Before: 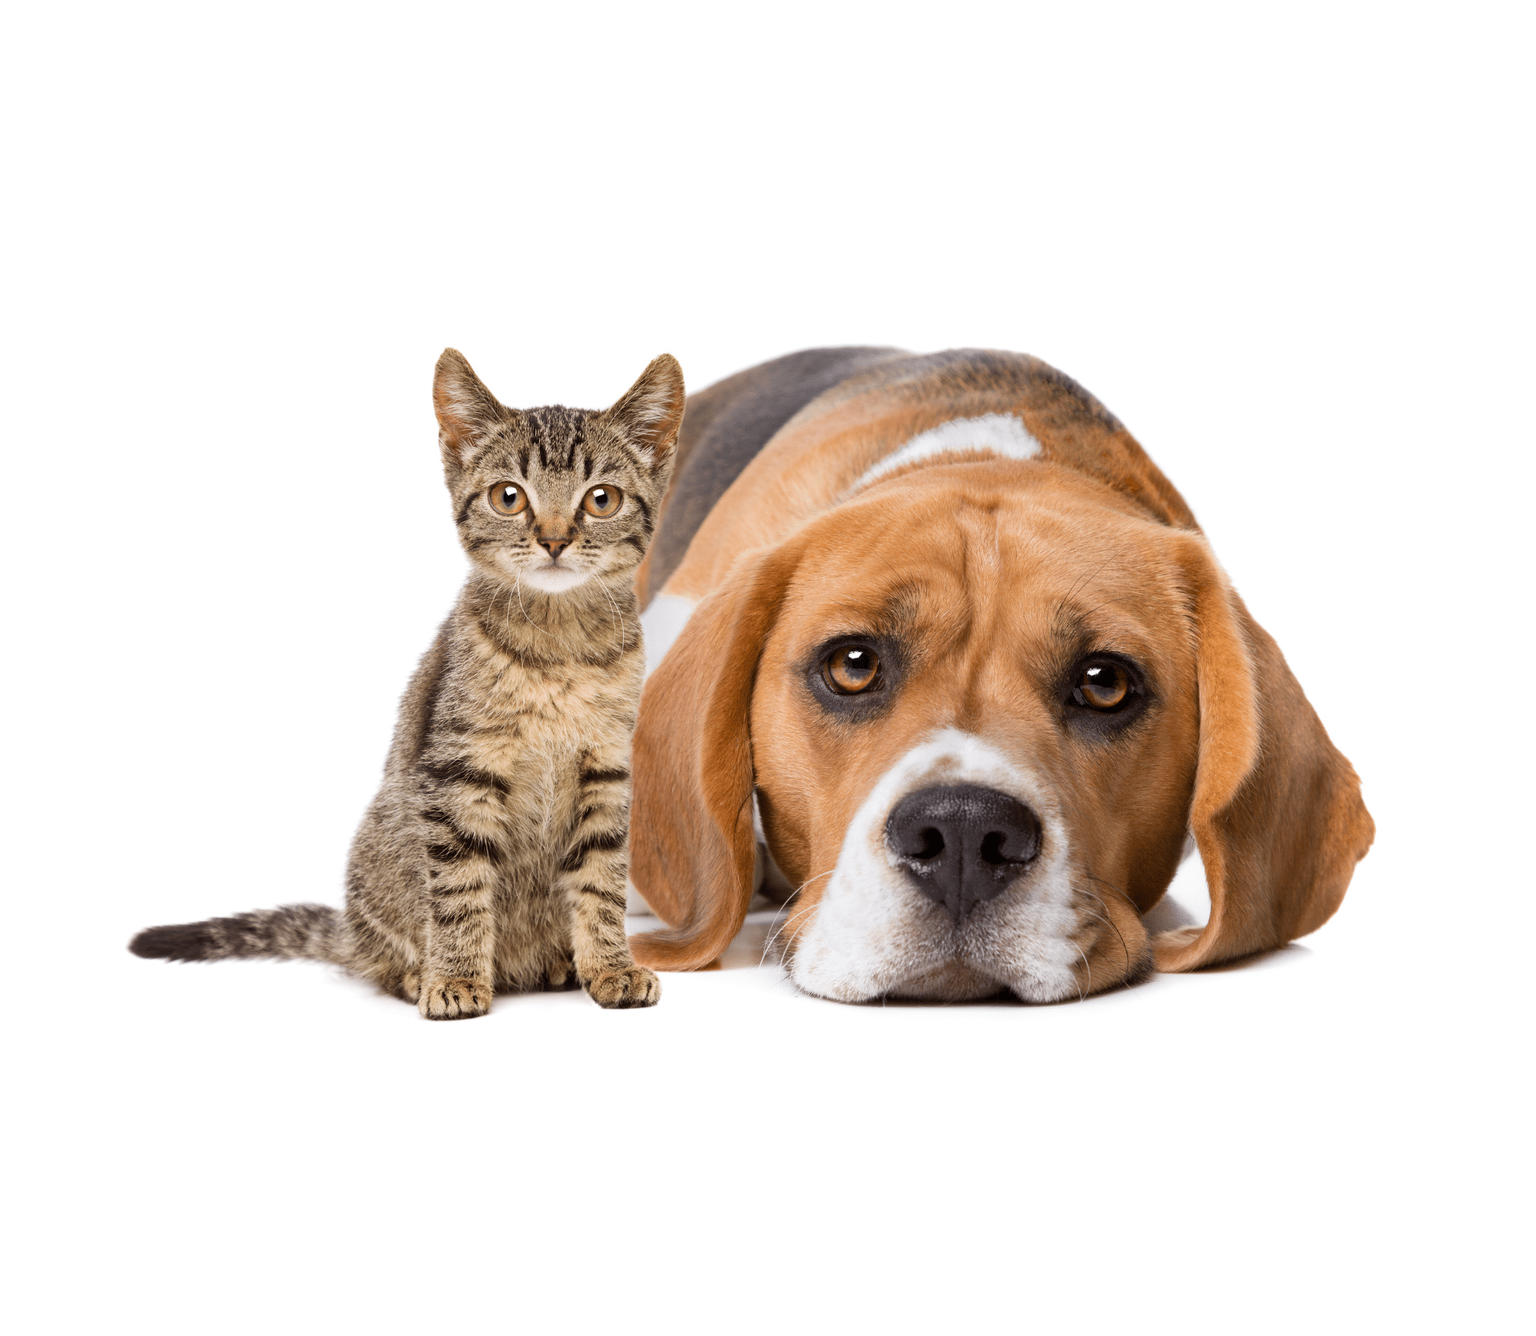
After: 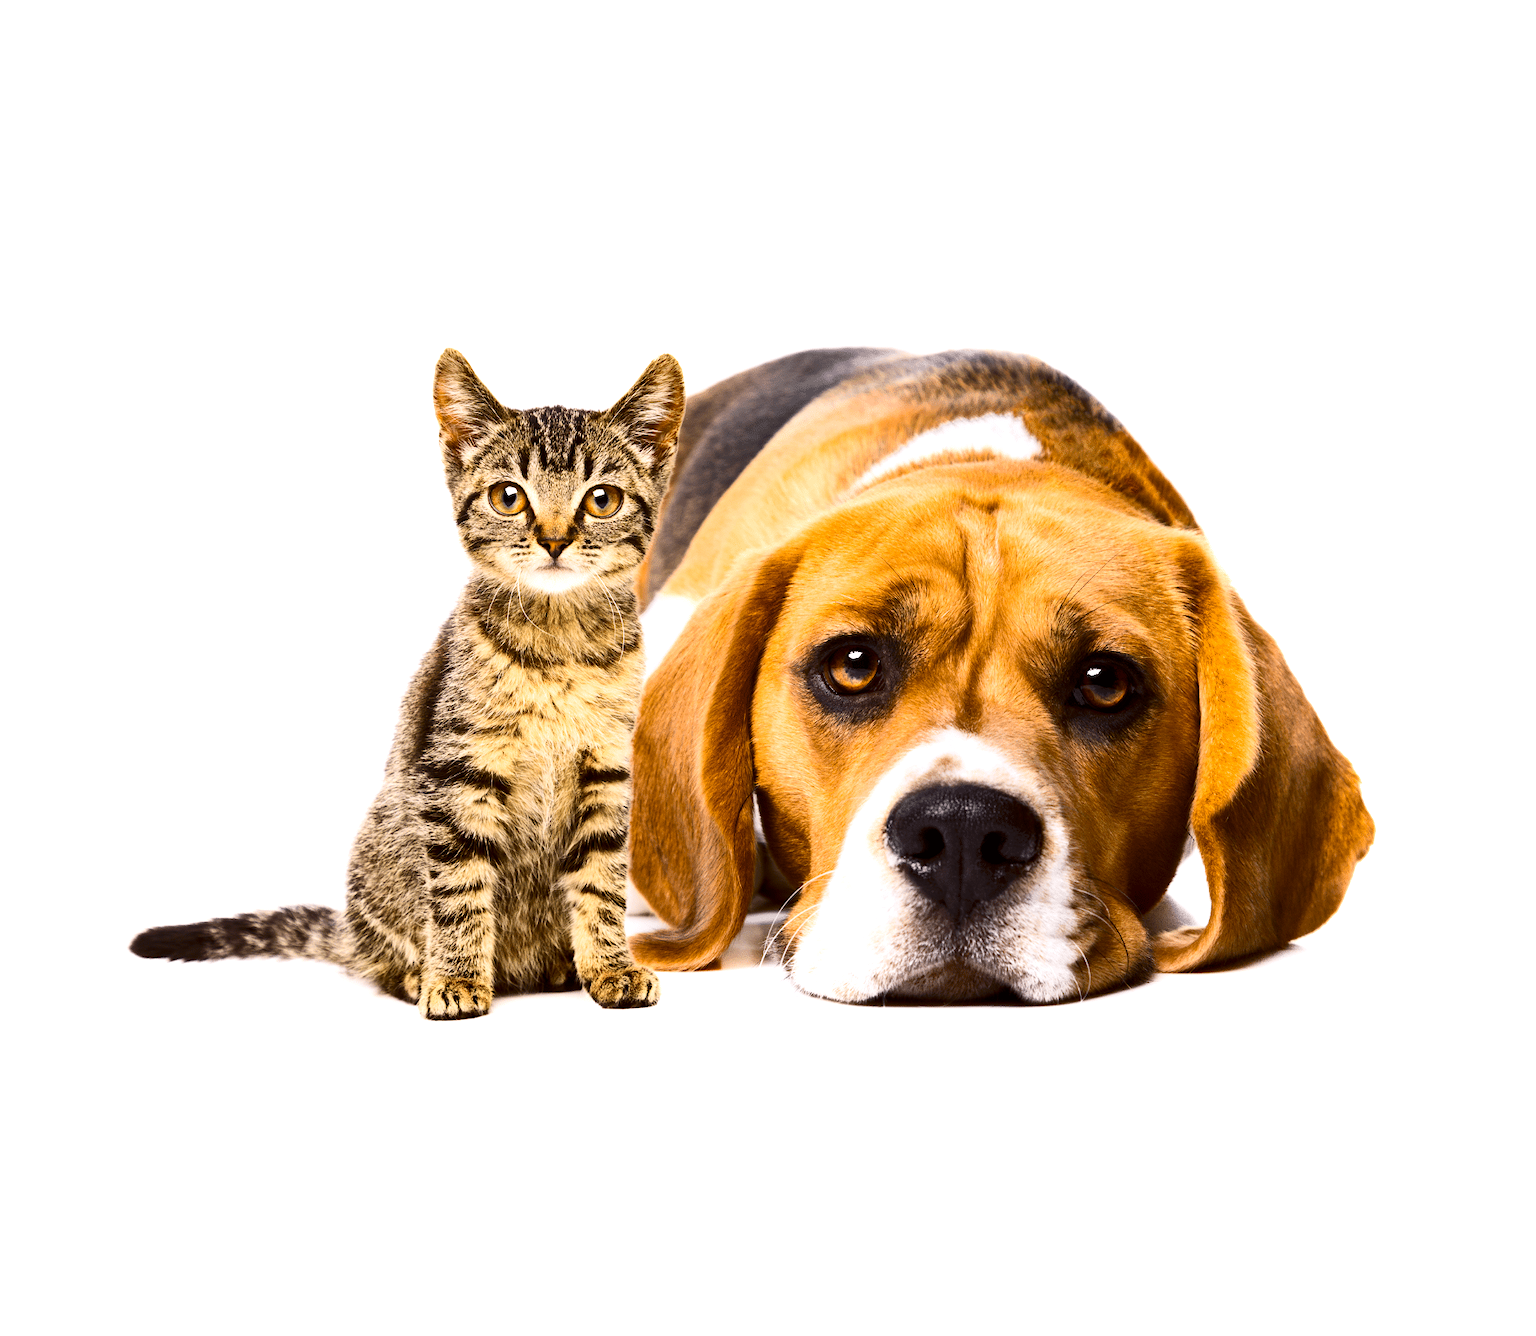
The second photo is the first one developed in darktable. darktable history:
color balance rgb: linear chroma grading › global chroma 9%, perceptual saturation grading › global saturation 36%, perceptual brilliance grading › global brilliance 15%, perceptual brilliance grading › shadows -35%, global vibrance 15%
contrast brightness saturation: contrast 0.28
